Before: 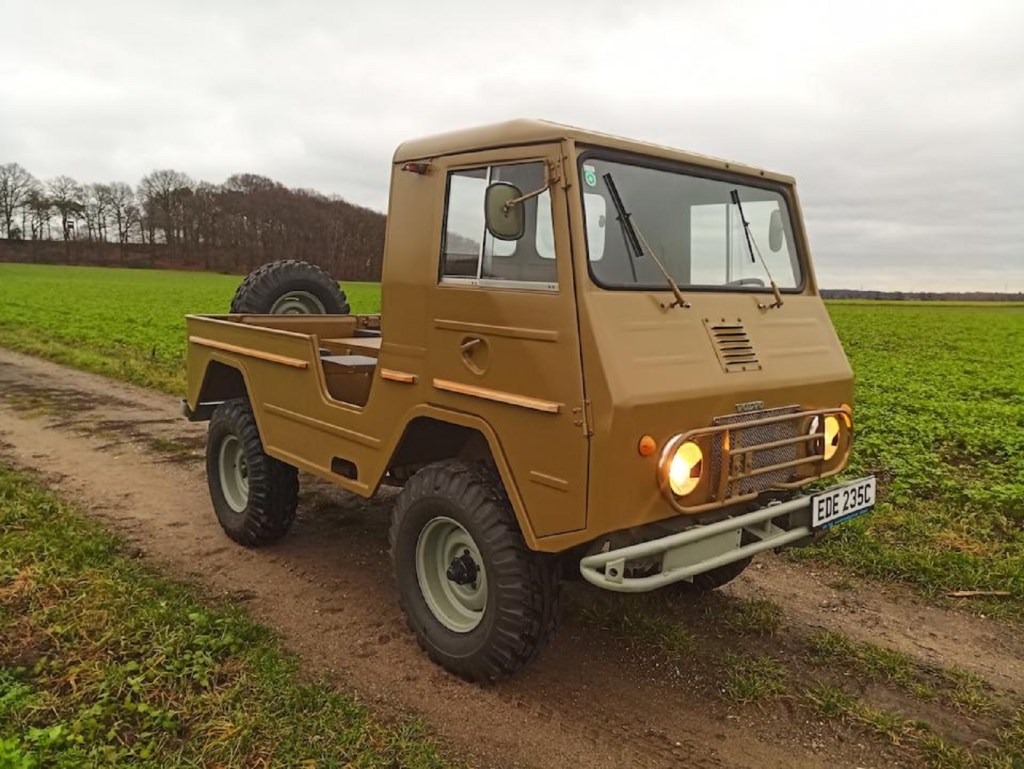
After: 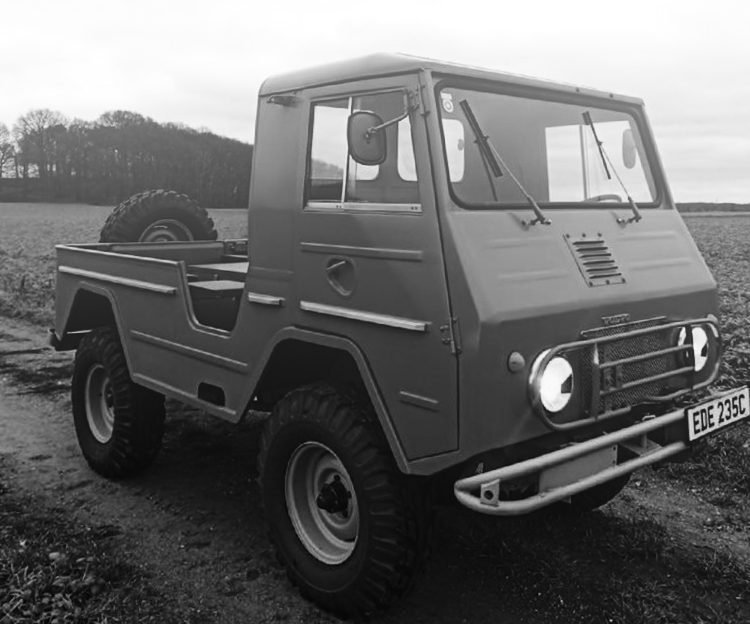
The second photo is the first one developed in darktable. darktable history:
rotate and perspective: rotation -1.68°, lens shift (vertical) -0.146, crop left 0.049, crop right 0.912, crop top 0.032, crop bottom 0.96
color zones: curves: ch1 [(0.24, 0.629) (0.75, 0.5)]; ch2 [(0.255, 0.454) (0.745, 0.491)], mix 102.12%
monochrome: on, module defaults
contrast brightness saturation: contrast 0.24, brightness -0.24, saturation 0.14
crop: left 11.225%, top 5.381%, right 9.565%, bottom 10.314%
white balance: red 0.988, blue 1.017
exposure: black level correction -0.003, exposure 0.04 EV, compensate highlight preservation false
bloom: size 38%, threshold 95%, strength 30%
